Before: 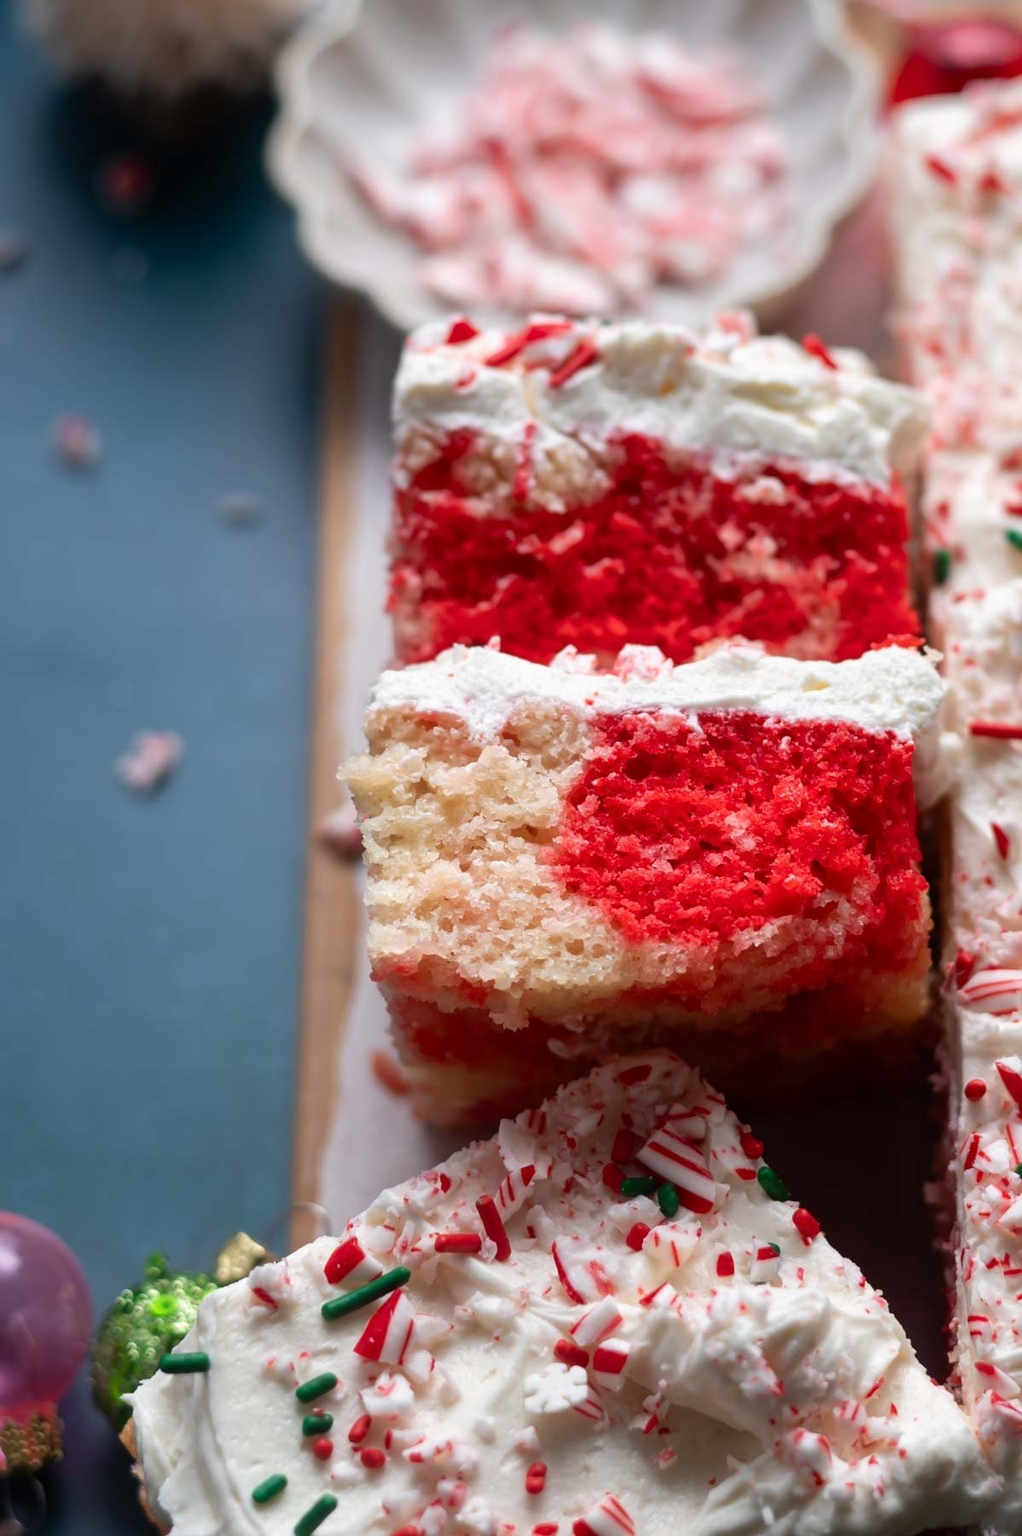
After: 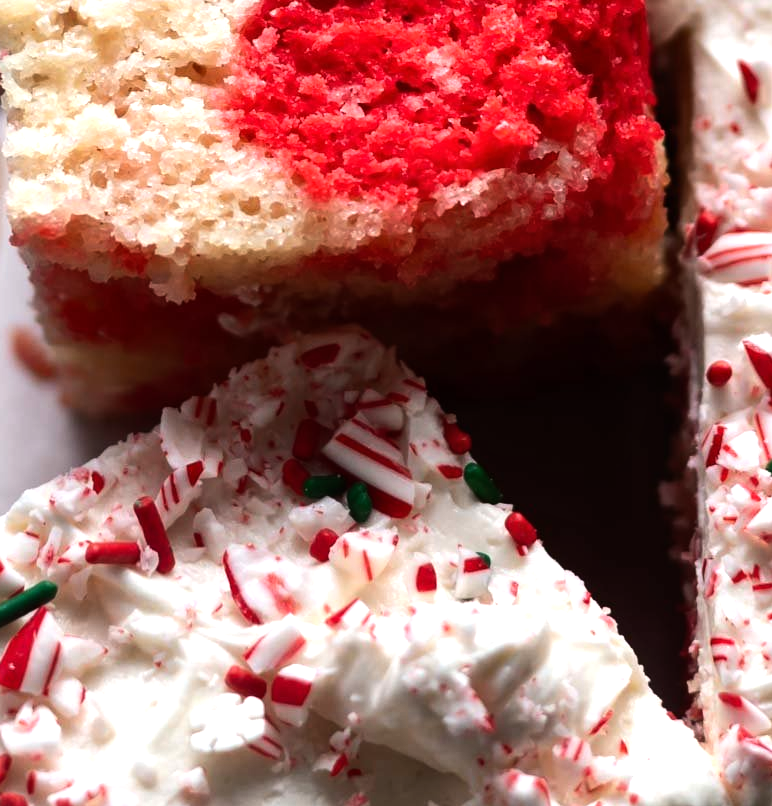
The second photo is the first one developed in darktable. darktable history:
tone equalizer: -8 EV -0.75 EV, -7 EV -0.7 EV, -6 EV -0.6 EV, -5 EV -0.4 EV, -3 EV 0.4 EV, -2 EV 0.6 EV, -1 EV 0.7 EV, +0 EV 0.75 EV, edges refinement/feathering 500, mask exposure compensation -1.57 EV, preserve details no
shadows and highlights: shadows 30.86, highlights 0, soften with gaussian
crop and rotate: left 35.509%, top 50.238%, bottom 4.934%
